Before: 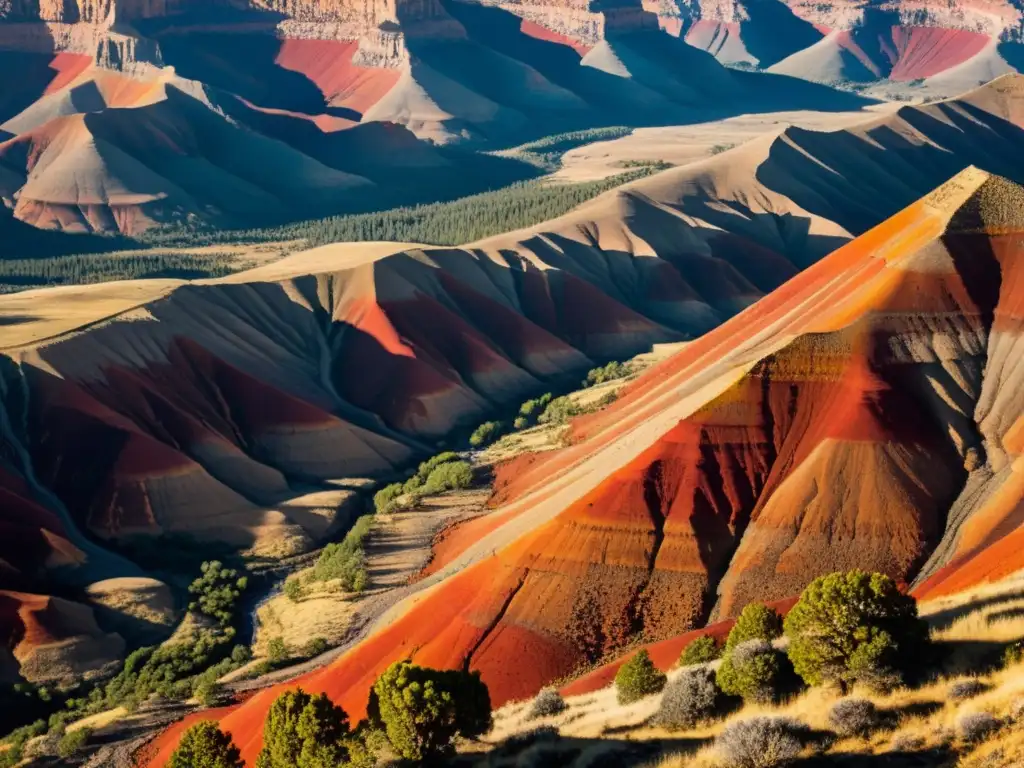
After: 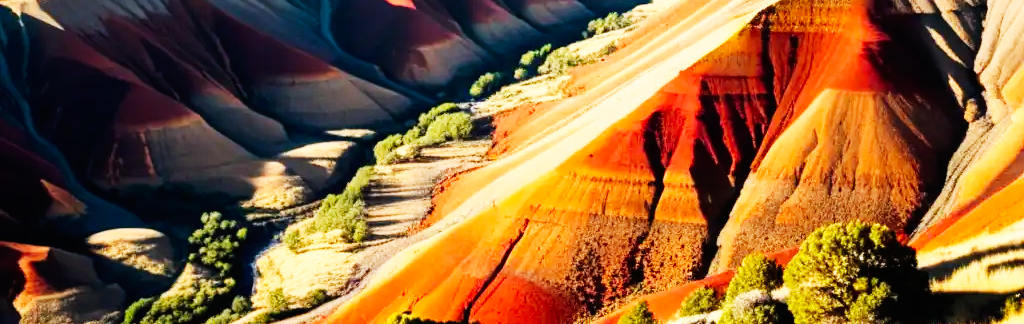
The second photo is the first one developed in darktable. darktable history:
exposure: compensate highlight preservation false
base curve: curves: ch0 [(0, 0) (0.007, 0.004) (0.027, 0.03) (0.046, 0.07) (0.207, 0.54) (0.442, 0.872) (0.673, 0.972) (1, 1)], preserve colors none
crop: top 45.551%, bottom 12.262%
